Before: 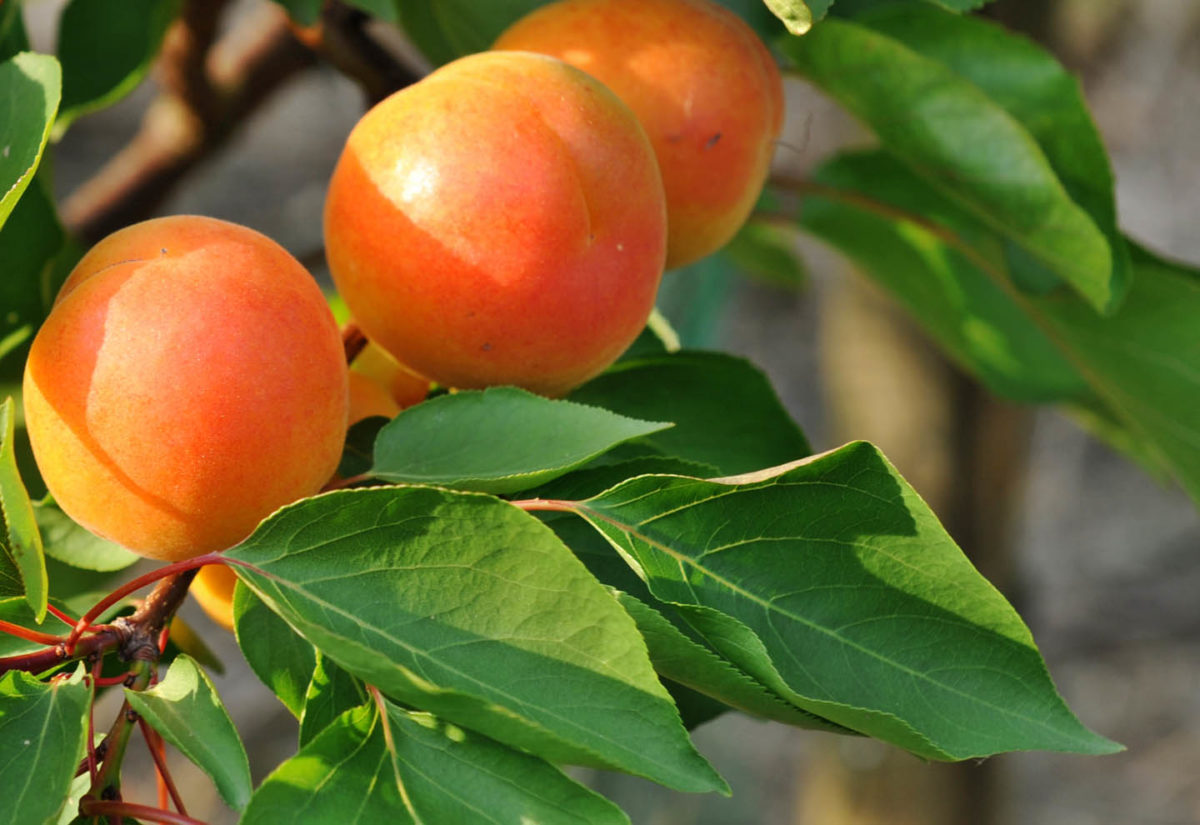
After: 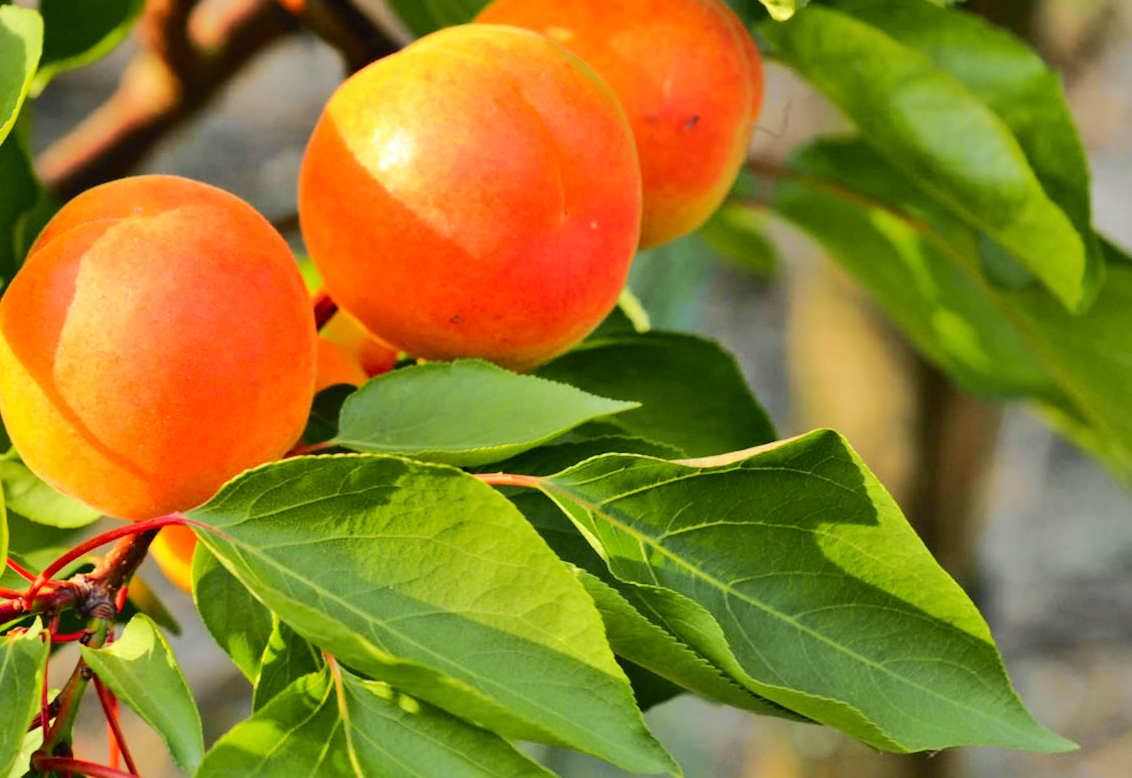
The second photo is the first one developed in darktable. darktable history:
tone curve: curves: ch0 [(0, 0) (0.131, 0.135) (0.288, 0.372) (0.451, 0.608) (0.612, 0.739) (0.736, 0.832) (1, 1)]; ch1 [(0, 0) (0.392, 0.398) (0.487, 0.471) (0.496, 0.493) (0.519, 0.531) (0.557, 0.591) (0.581, 0.639) (0.622, 0.711) (1, 1)]; ch2 [(0, 0) (0.388, 0.344) (0.438, 0.425) (0.476, 0.482) (0.502, 0.508) (0.524, 0.531) (0.538, 0.58) (0.58, 0.621) (0.613, 0.679) (0.655, 0.738) (1, 1)], color space Lab, independent channels, preserve colors none
crop and rotate: angle -2.38°
